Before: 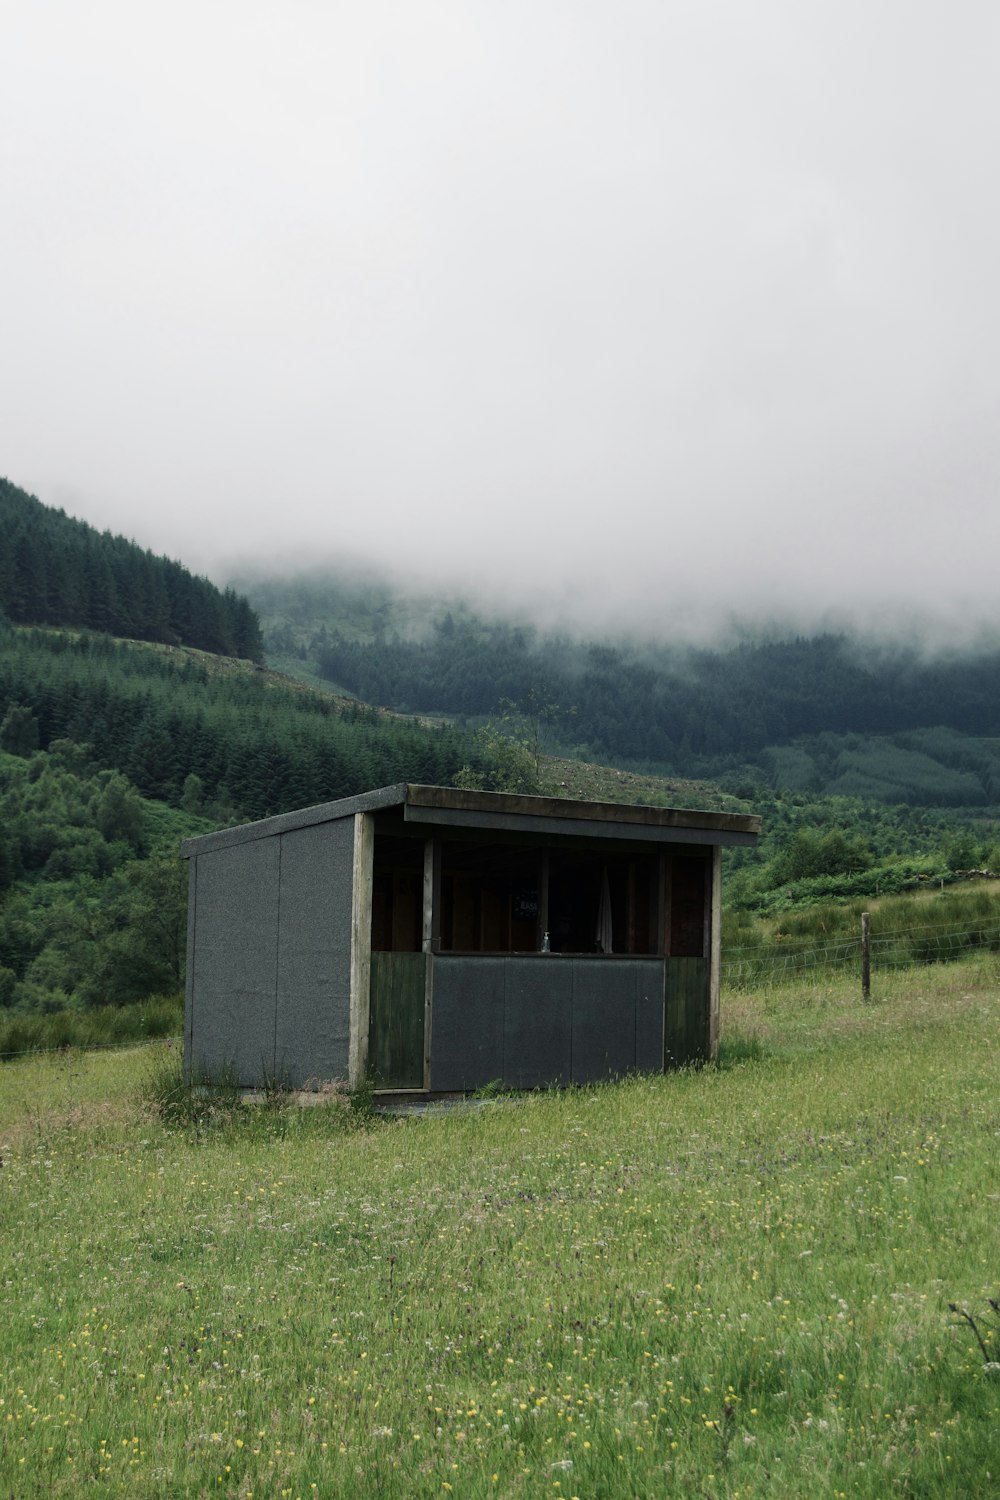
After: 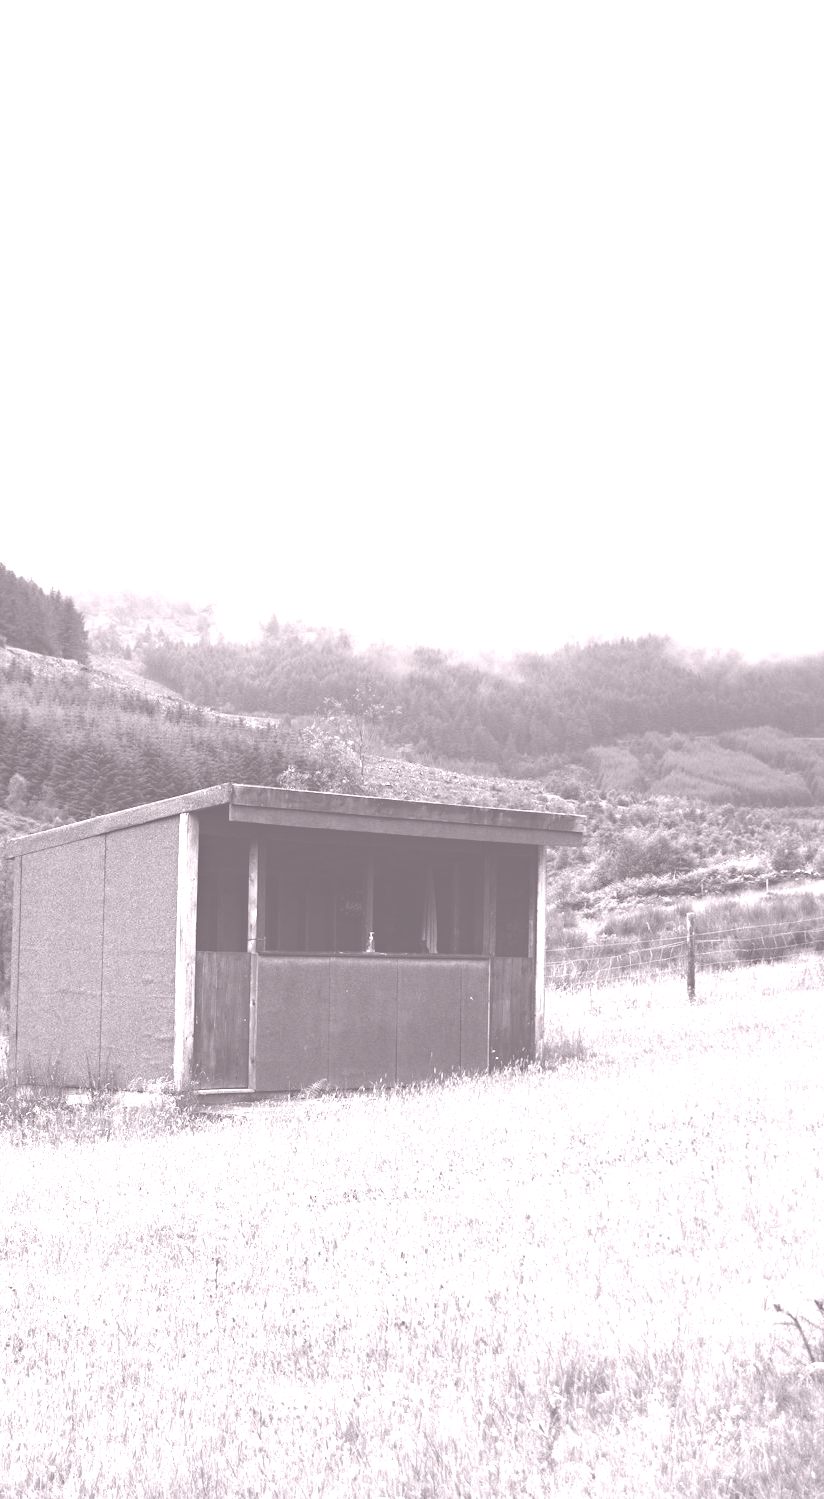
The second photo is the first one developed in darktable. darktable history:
haze removal: compatibility mode true, adaptive false
tone equalizer: -8 EV -0.75 EV, -7 EV -0.7 EV, -6 EV -0.6 EV, -5 EV -0.4 EV, -3 EV 0.4 EV, -2 EV 0.6 EV, -1 EV 0.7 EV, +0 EV 0.75 EV, edges refinement/feathering 500, mask exposure compensation -1.57 EV, preserve details no
crop: left 17.582%, bottom 0.031%
exposure: black level correction 0.003, exposure 0.383 EV, compensate highlight preservation false
colorize: hue 25.2°, saturation 83%, source mix 82%, lightness 79%, version 1
